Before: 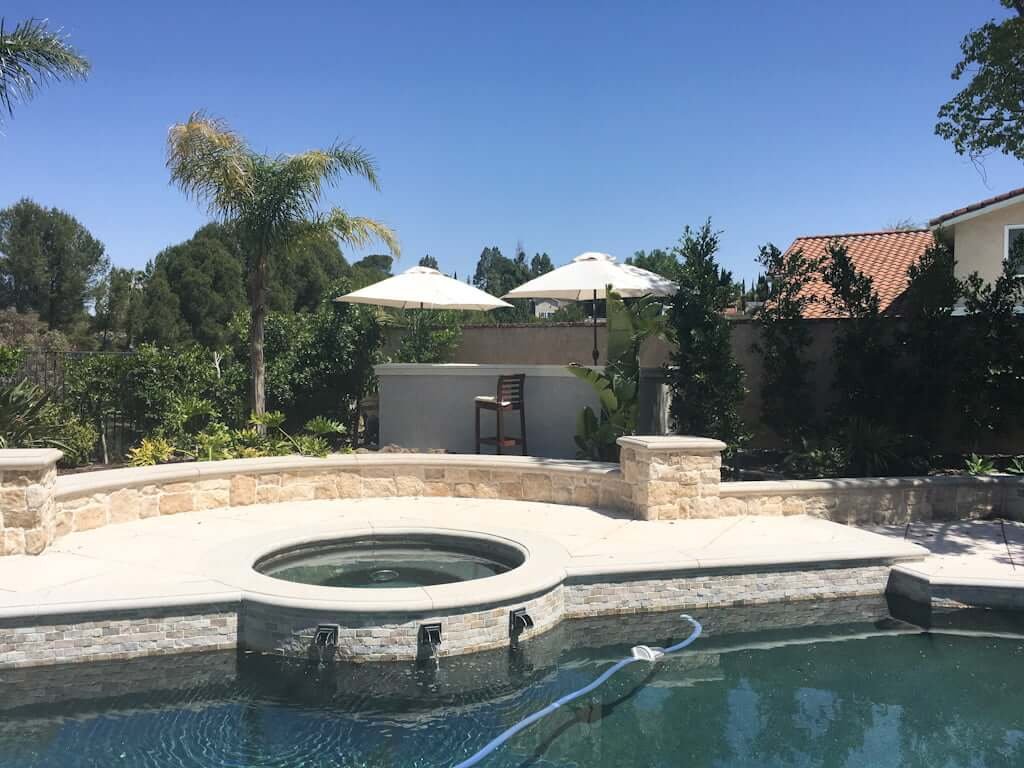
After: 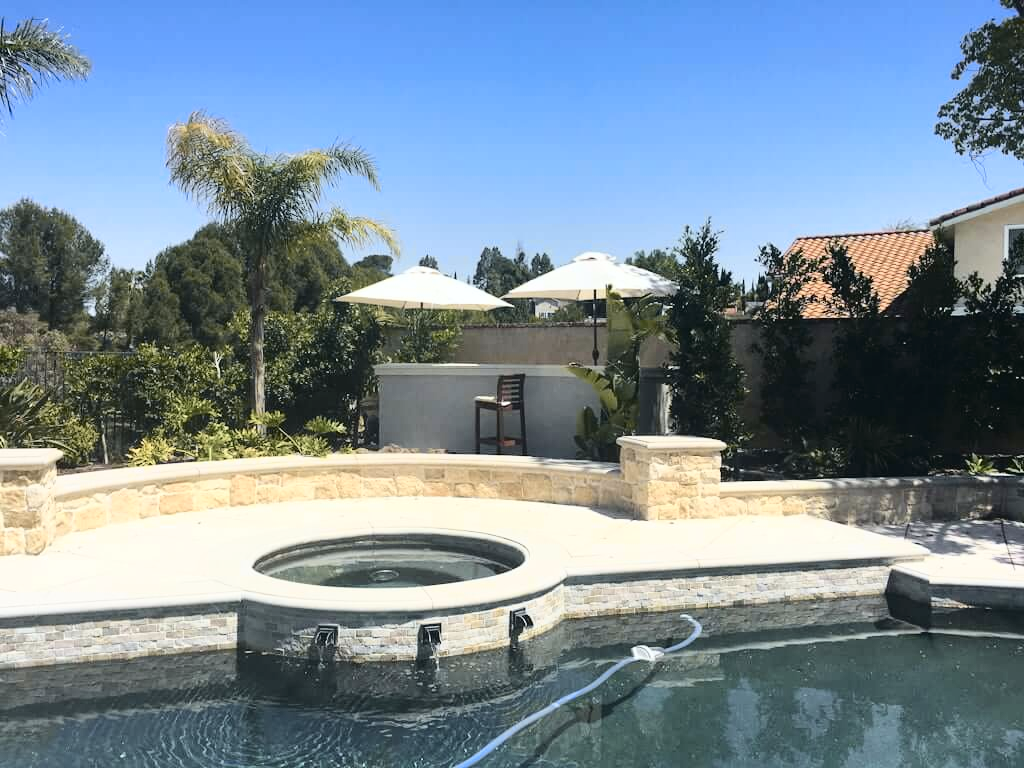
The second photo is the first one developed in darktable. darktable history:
tone curve: curves: ch0 [(0, 0.023) (0.087, 0.065) (0.184, 0.168) (0.45, 0.54) (0.57, 0.683) (0.722, 0.825) (0.877, 0.948) (1, 1)]; ch1 [(0, 0) (0.388, 0.369) (0.44, 0.45) (0.495, 0.491) (0.534, 0.528) (0.657, 0.655) (1, 1)]; ch2 [(0, 0) (0.353, 0.317) (0.408, 0.427) (0.5, 0.497) (0.534, 0.544) (0.576, 0.605) (0.625, 0.631) (1, 1)], color space Lab, independent channels, preserve colors none
